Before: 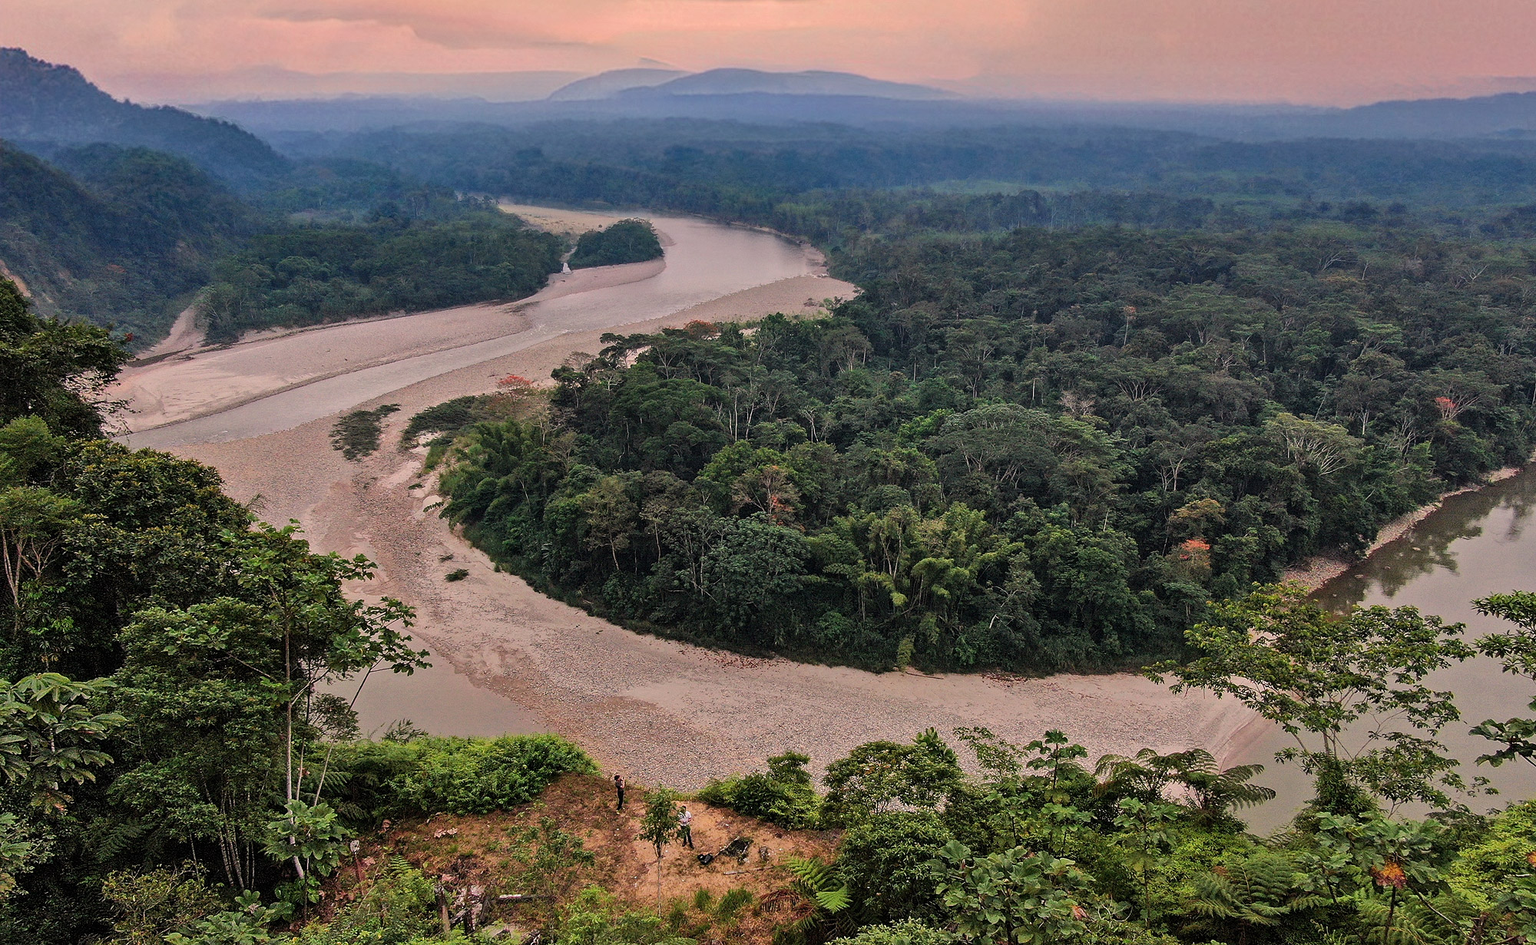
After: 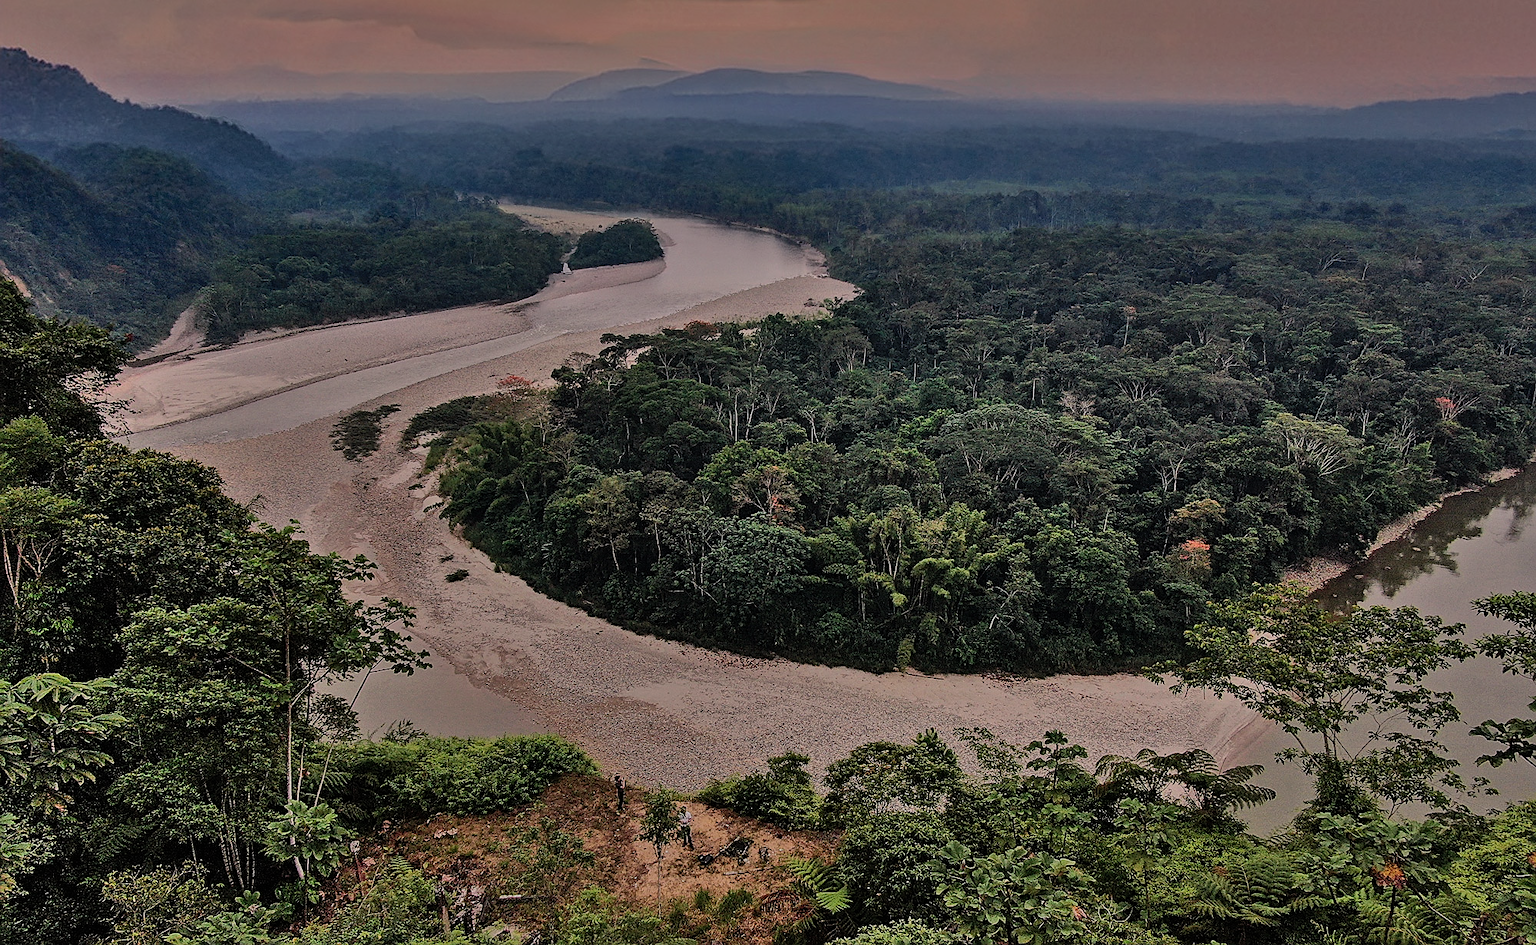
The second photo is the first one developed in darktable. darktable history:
shadows and highlights: shadows 60, soften with gaussian
tone equalizer: -8 EV -2 EV, -7 EV -2 EV, -6 EV -2 EV, -5 EV -2 EV, -4 EV -2 EV, -3 EV -2 EV, -2 EV -2 EV, -1 EV -1.63 EV, +0 EV -2 EV
sharpen: on, module defaults
